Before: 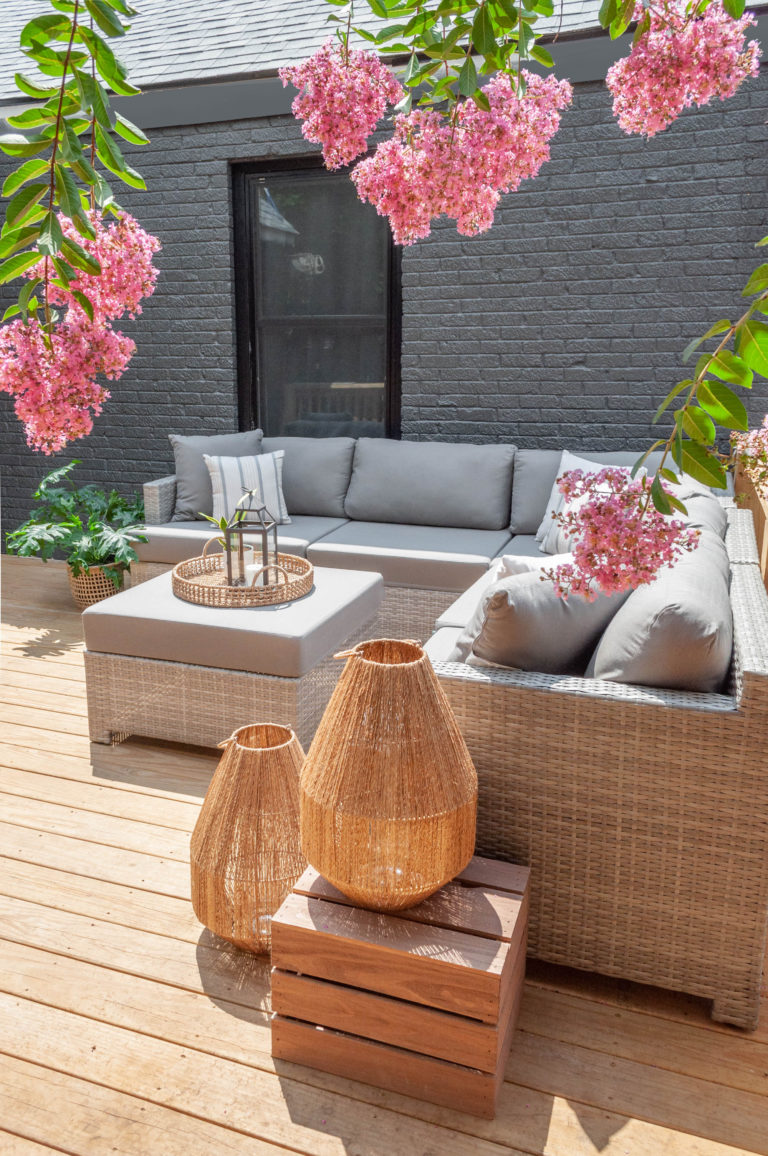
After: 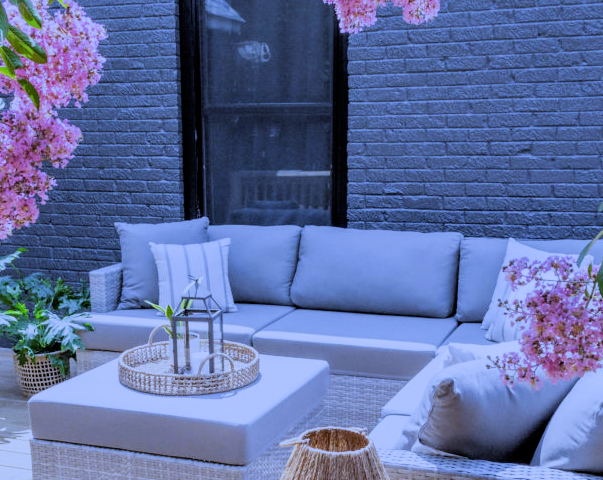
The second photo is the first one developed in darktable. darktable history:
crop: left 7.036%, top 18.398%, right 14.379%, bottom 40.043%
filmic rgb: black relative exposure -5 EV, hardness 2.88, contrast 1.3
white balance: red 0.766, blue 1.537
